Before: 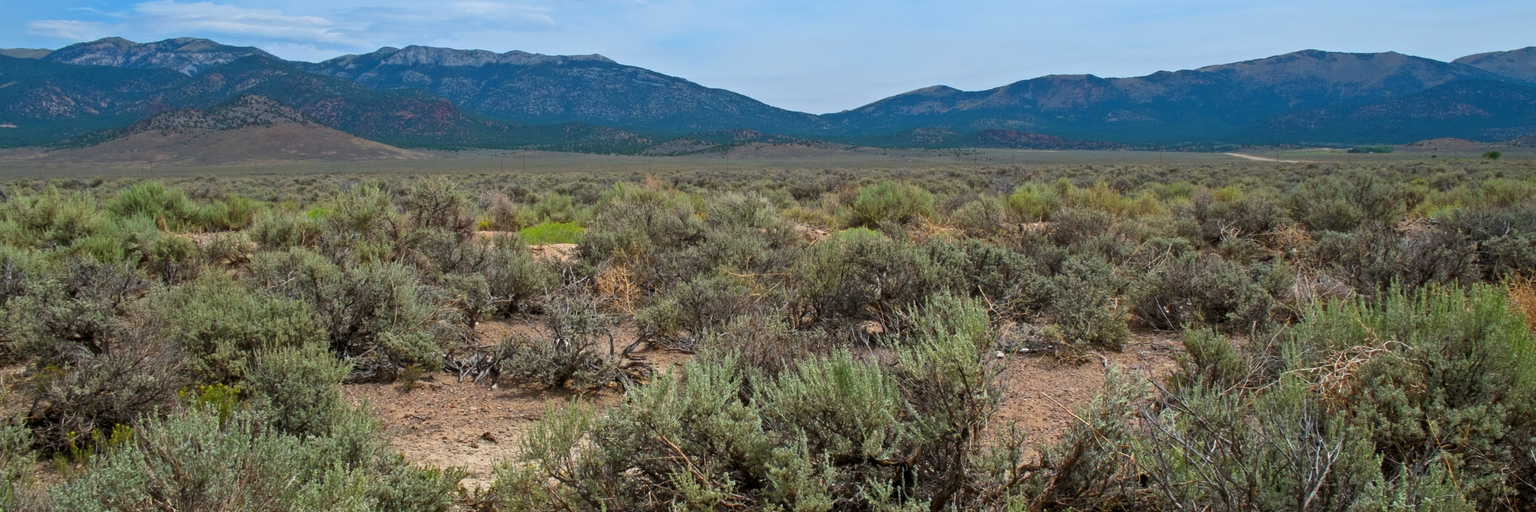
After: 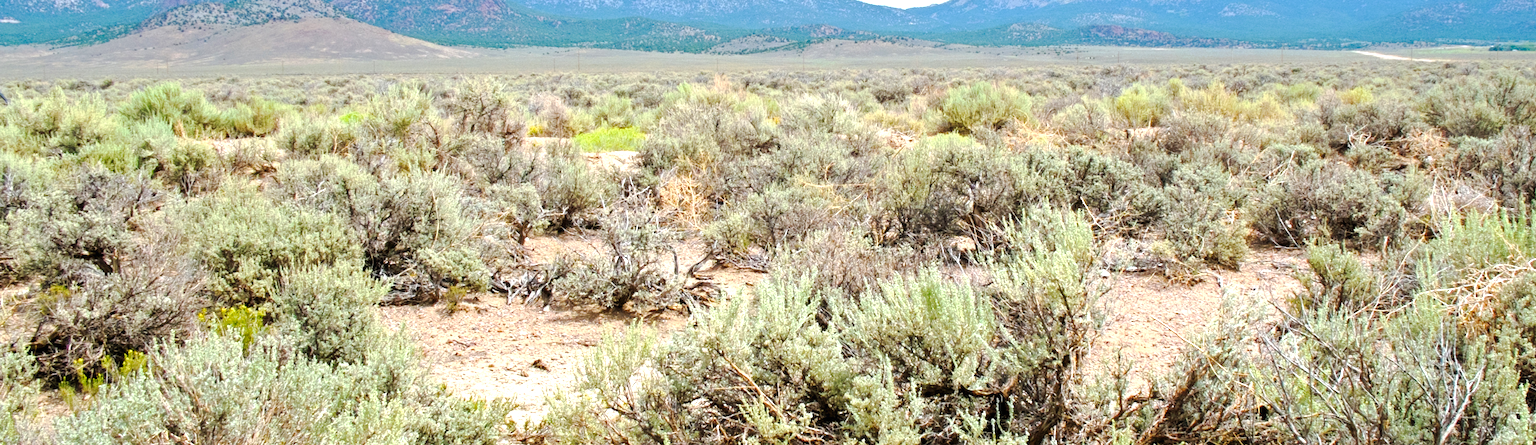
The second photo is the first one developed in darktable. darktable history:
exposure: black level correction 0, exposure 1.625 EV, compensate exposure bias true, compensate highlight preservation false
tone curve: curves: ch0 [(0, 0) (0.003, 0.002) (0.011, 0.009) (0.025, 0.018) (0.044, 0.03) (0.069, 0.043) (0.1, 0.057) (0.136, 0.079) (0.177, 0.125) (0.224, 0.178) (0.277, 0.255) (0.335, 0.341) (0.399, 0.443) (0.468, 0.553) (0.543, 0.644) (0.623, 0.718) (0.709, 0.779) (0.801, 0.849) (0.898, 0.929) (1, 1)], preserve colors none
crop: top 20.916%, right 9.437%, bottom 0.316%
